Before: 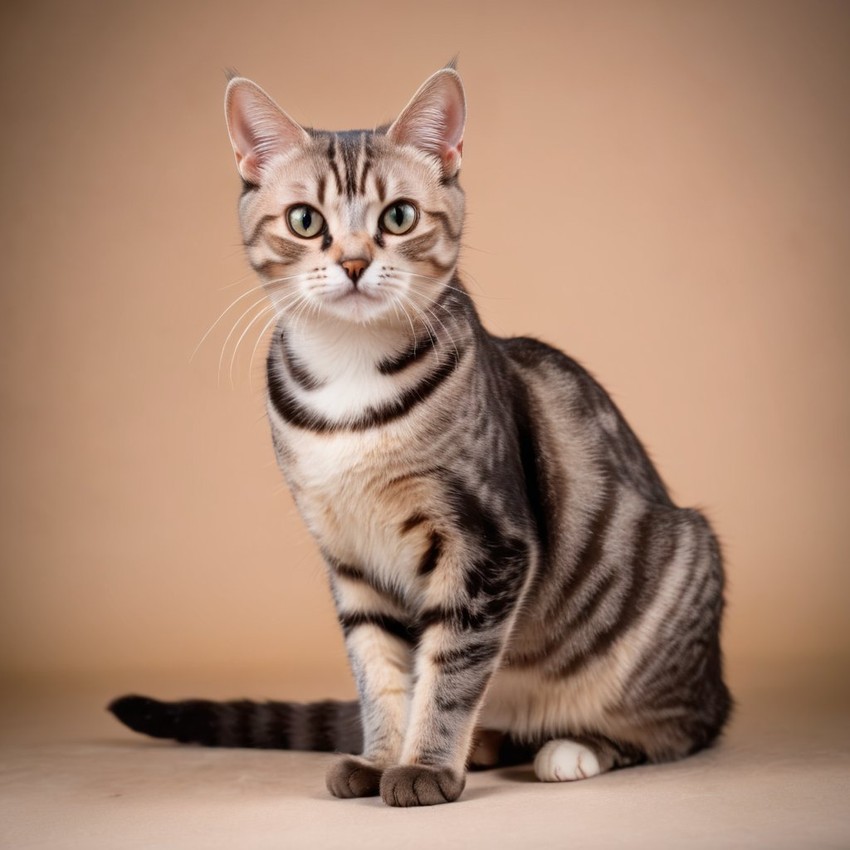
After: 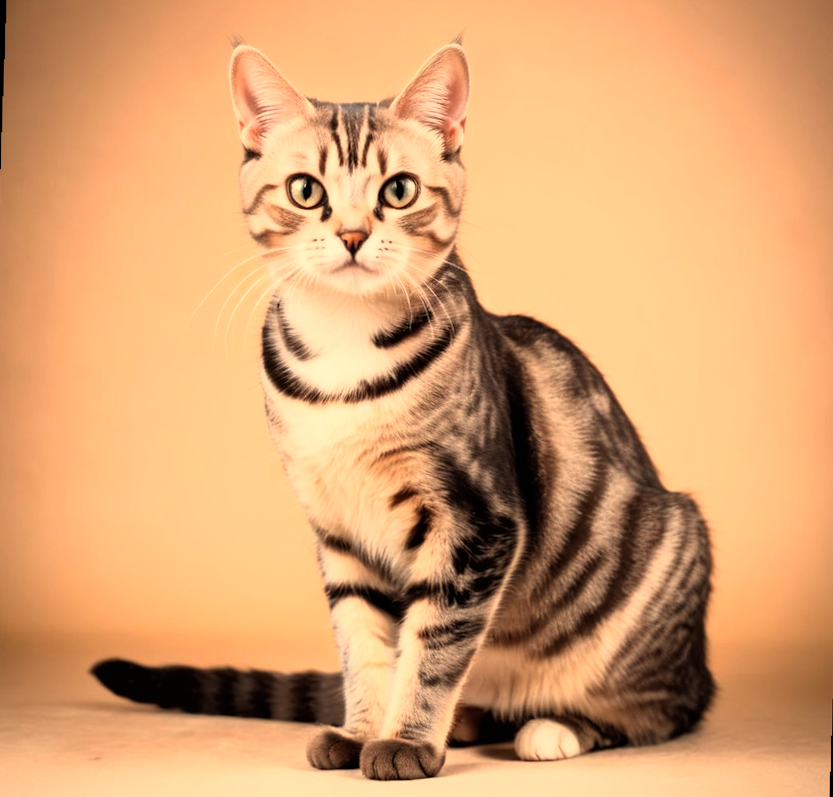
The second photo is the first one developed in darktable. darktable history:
rotate and perspective: rotation 1.57°, crop left 0.018, crop right 0.982, crop top 0.039, crop bottom 0.961
crop and rotate: angle -0.5°
white balance: red 1.138, green 0.996, blue 0.812
base curve: curves: ch0 [(0, 0) (0.005, 0.002) (0.193, 0.295) (0.399, 0.664) (0.75, 0.928) (1, 1)]
